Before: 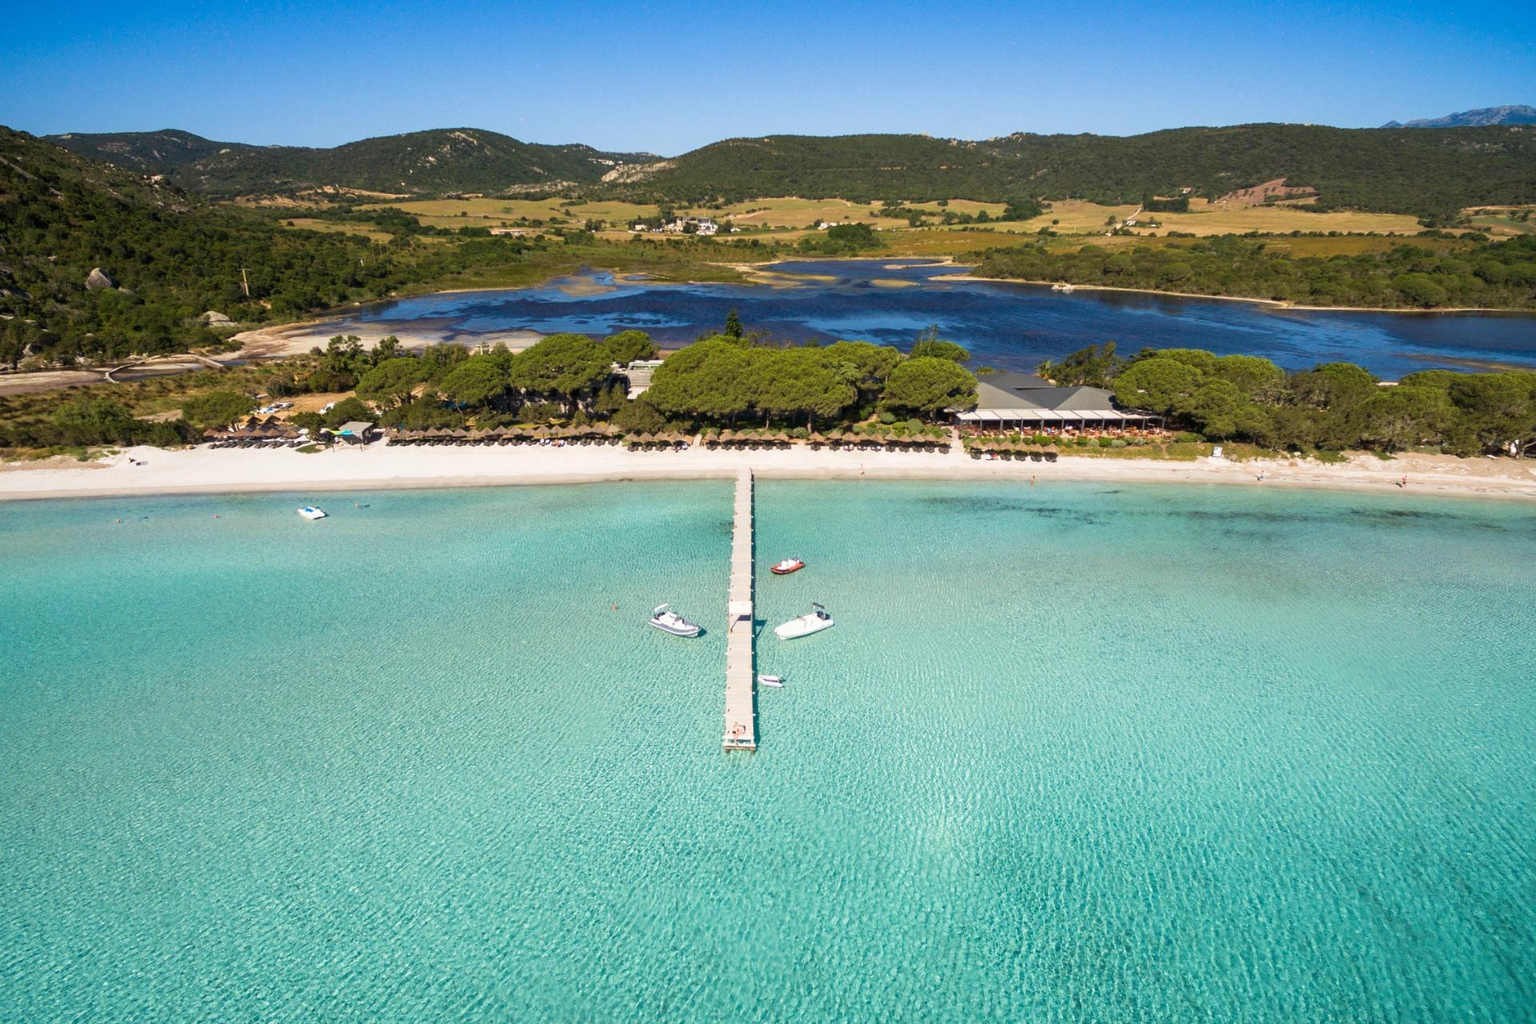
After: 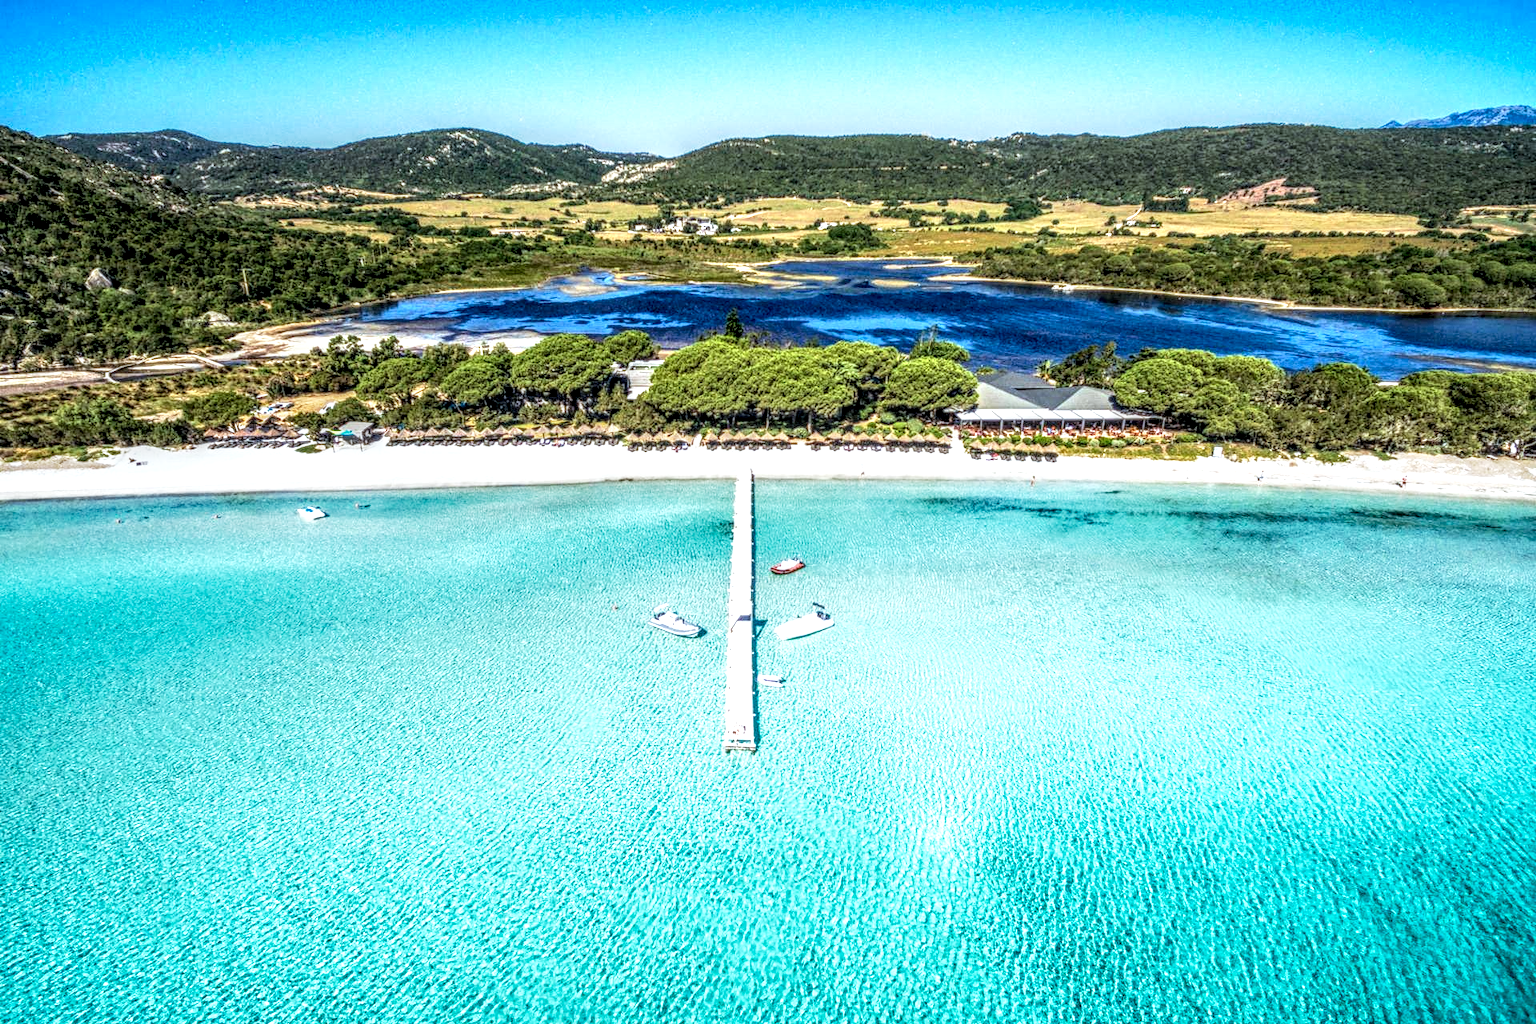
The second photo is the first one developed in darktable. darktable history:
contrast brightness saturation: brightness 0.141
base curve: curves: ch0 [(0, 0) (0.005, 0.002) (0.193, 0.295) (0.399, 0.664) (0.75, 0.928) (1, 1)], preserve colors none
color calibration: illuminant Planckian (black body), x 0.376, y 0.374, temperature 4120.44 K
local contrast: highlights 3%, shadows 3%, detail 298%, midtone range 0.302
